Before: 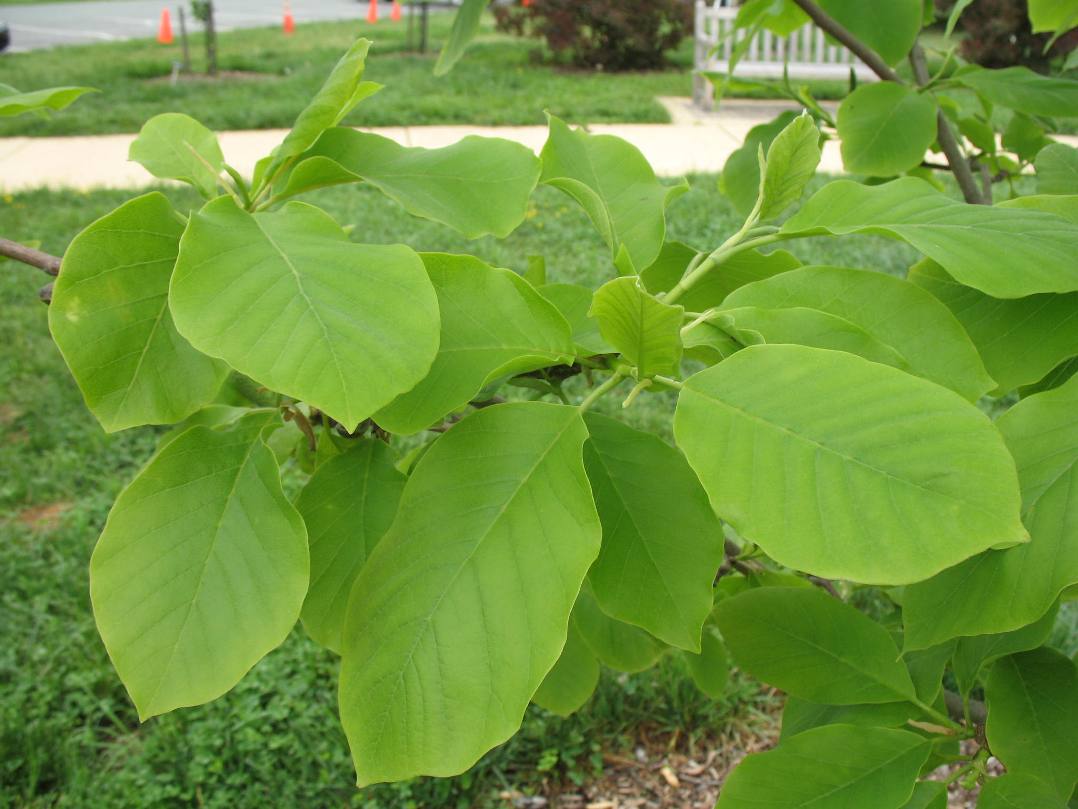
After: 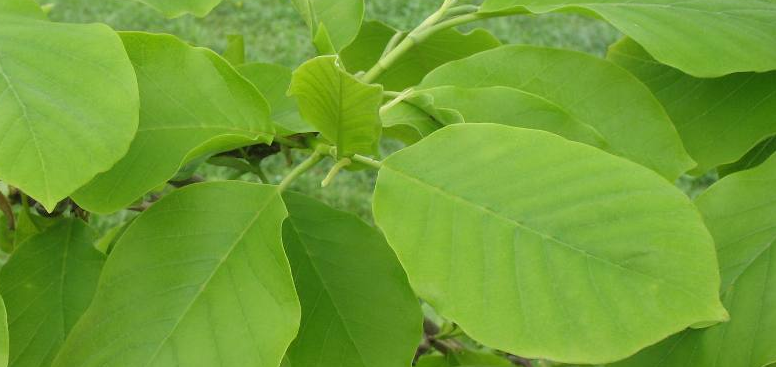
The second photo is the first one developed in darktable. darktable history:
crop and rotate: left 27.943%, top 27.388%, bottom 27.19%
